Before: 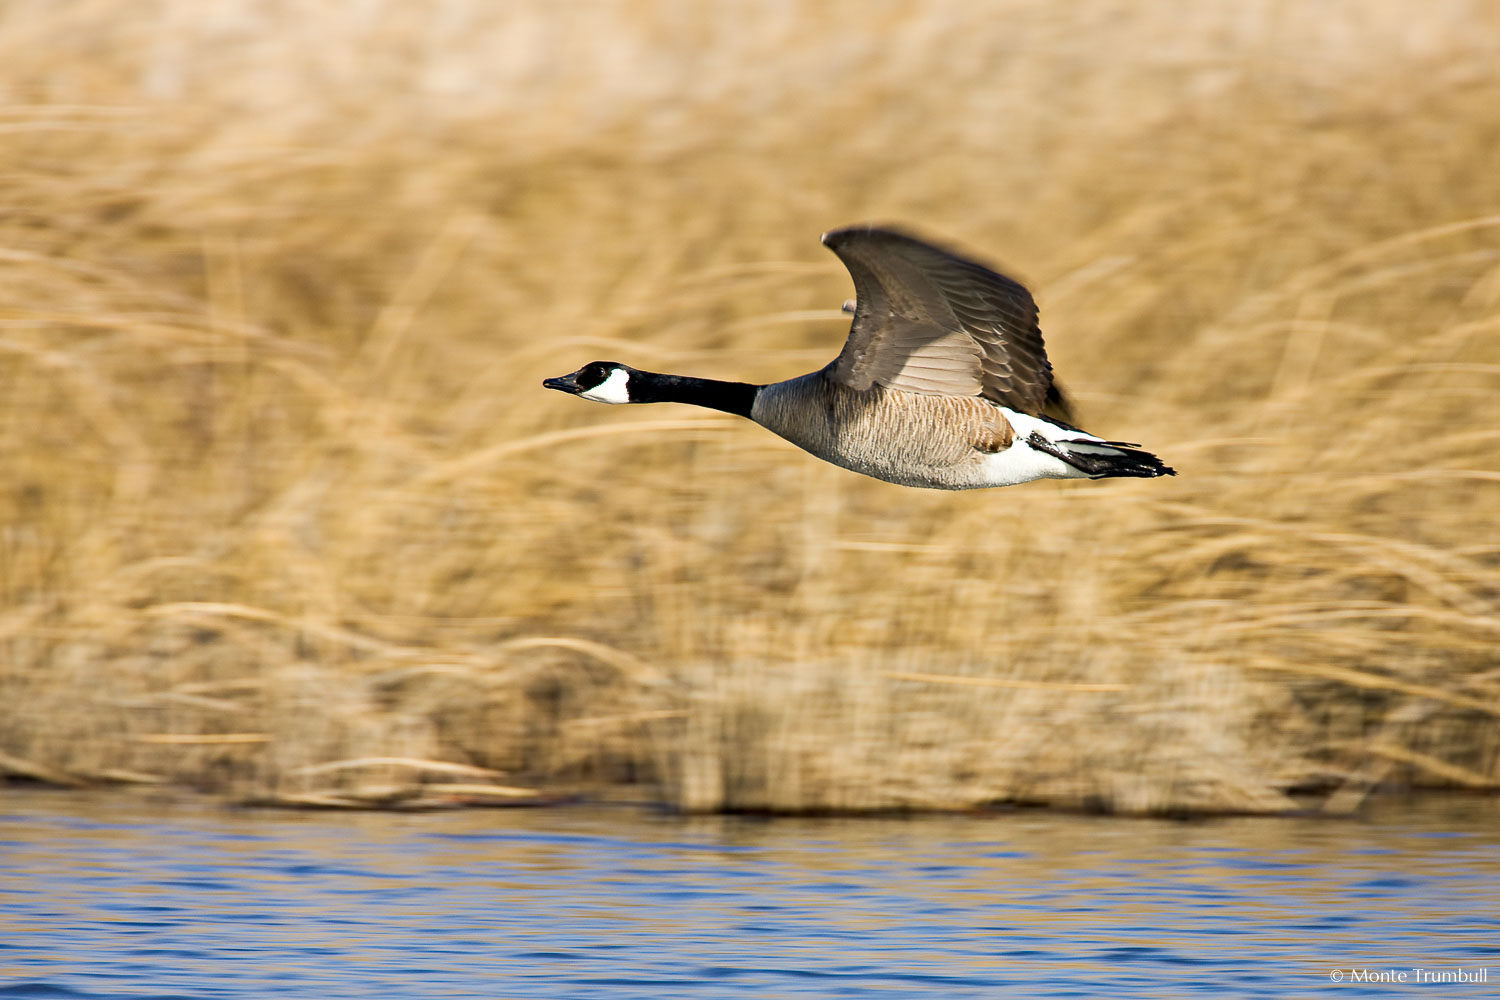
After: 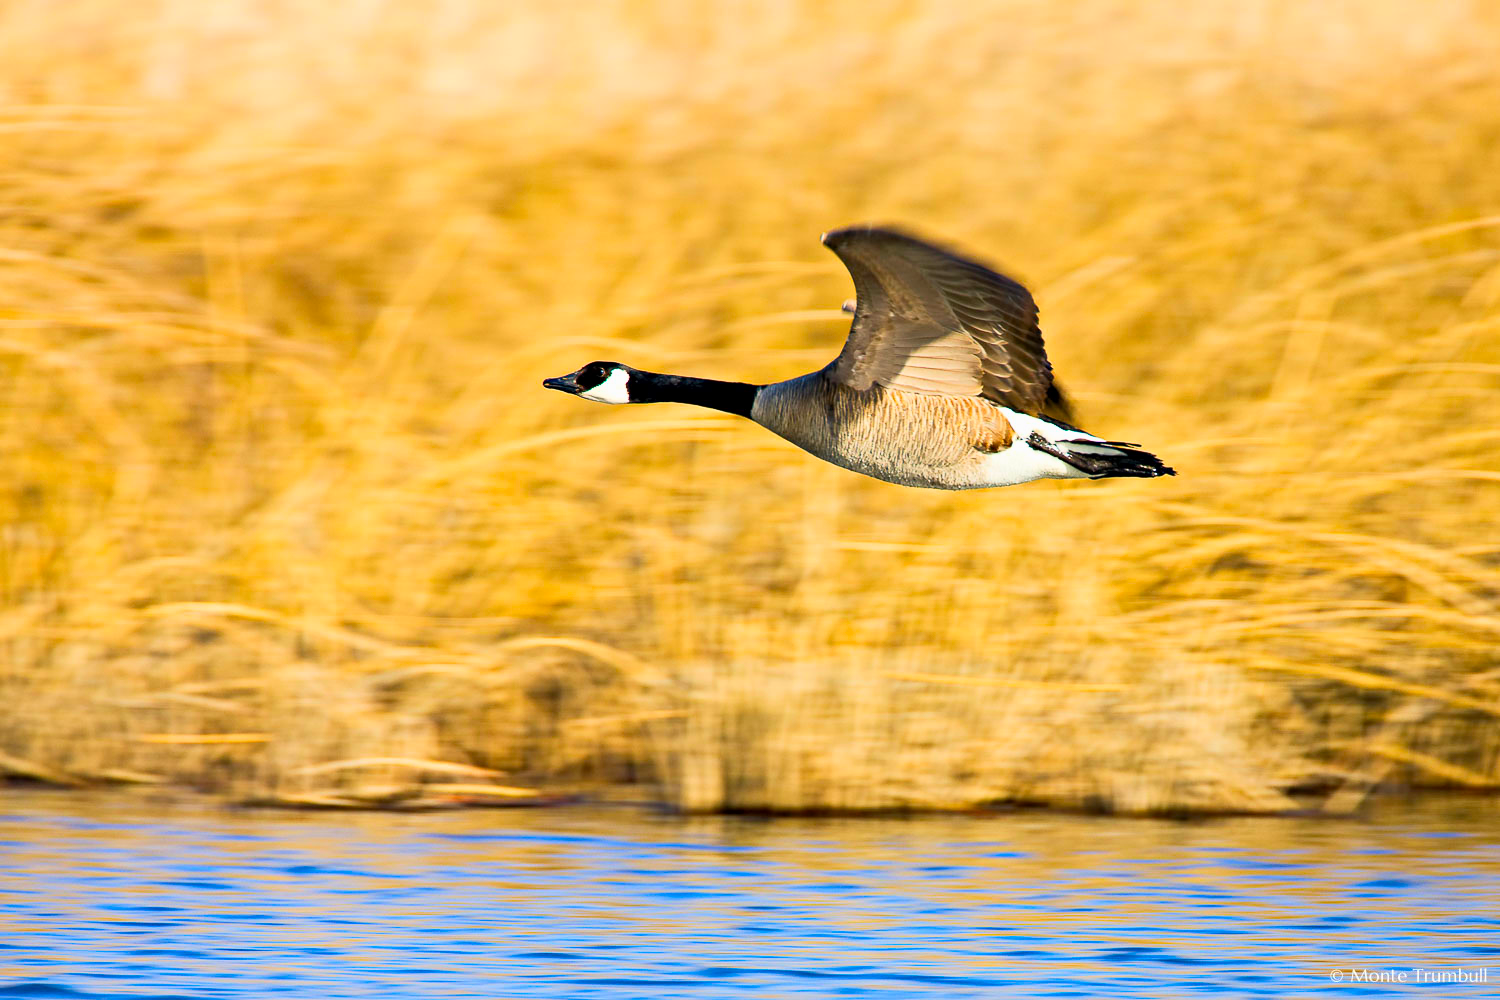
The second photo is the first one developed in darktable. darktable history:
exposure: black level correction 0.002, exposure -0.102 EV, compensate highlight preservation false
contrast brightness saturation: contrast 0.204, brightness 0.191, saturation 0.813
